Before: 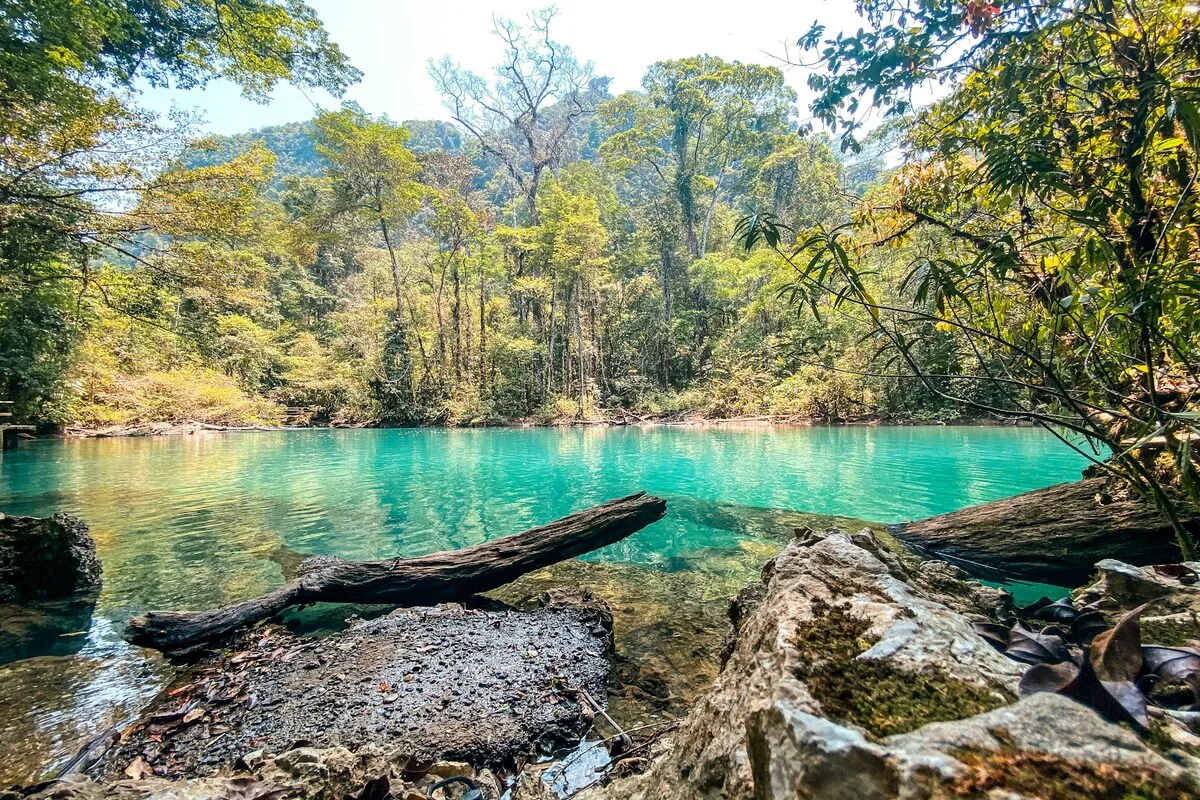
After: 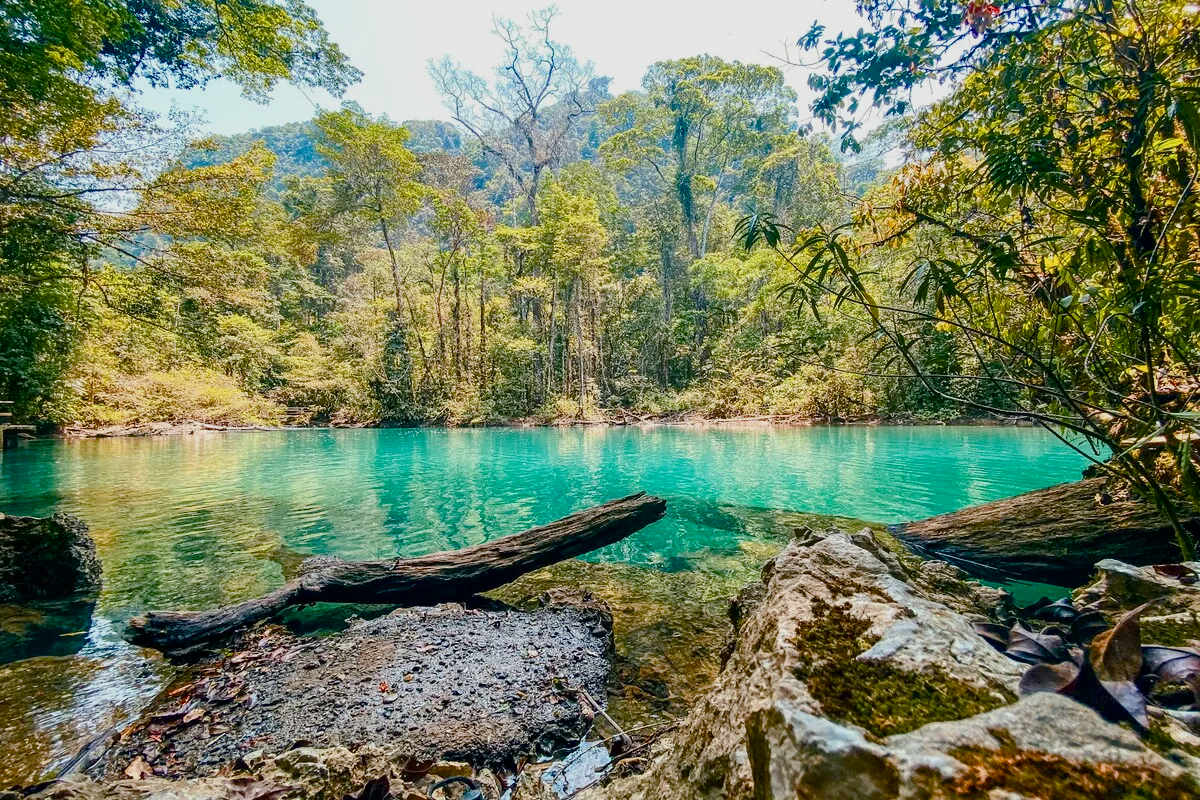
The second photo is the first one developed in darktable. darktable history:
color balance rgb: linear chroma grading › mid-tones 7.186%, perceptual saturation grading › global saturation 20%, perceptual saturation grading › highlights -24.716%, perceptual saturation grading › shadows 50.027%, global vibrance -7.296%, contrast -13.235%, saturation formula JzAzBz (2021)
